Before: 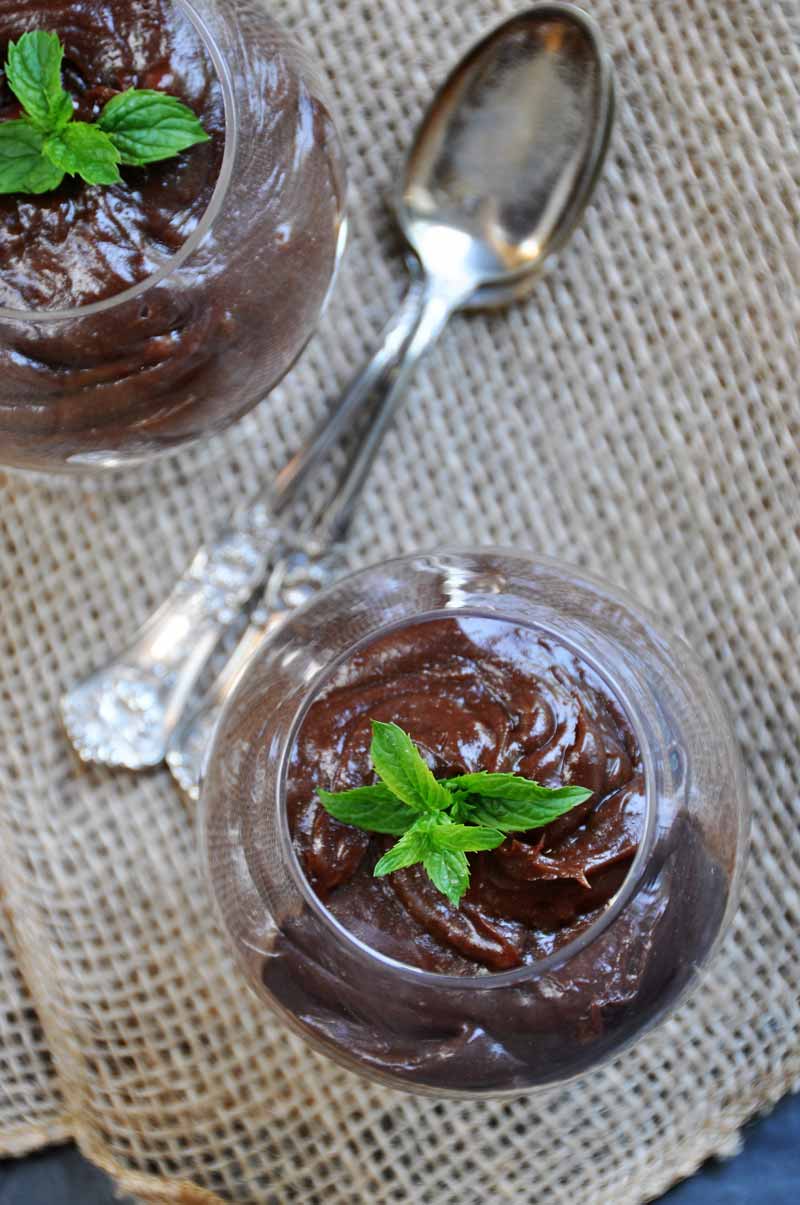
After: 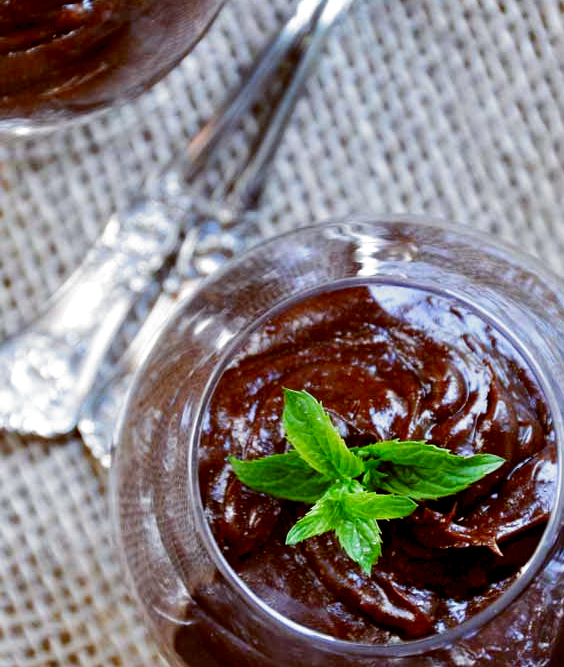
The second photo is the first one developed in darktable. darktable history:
filmic rgb: black relative exposure -8.2 EV, white relative exposure 2.2 EV, threshold 3 EV, hardness 7.11, latitude 75%, contrast 1.325, highlights saturation mix -2%, shadows ↔ highlights balance 30%, preserve chrominance no, color science v5 (2021), contrast in shadows safe, contrast in highlights safe, enable highlight reconstruction true
crop: left 11.123%, top 27.61%, right 18.3%, bottom 17.034%
color balance: lift [1, 1.015, 1.004, 0.985], gamma [1, 0.958, 0.971, 1.042], gain [1, 0.956, 0.977, 1.044]
